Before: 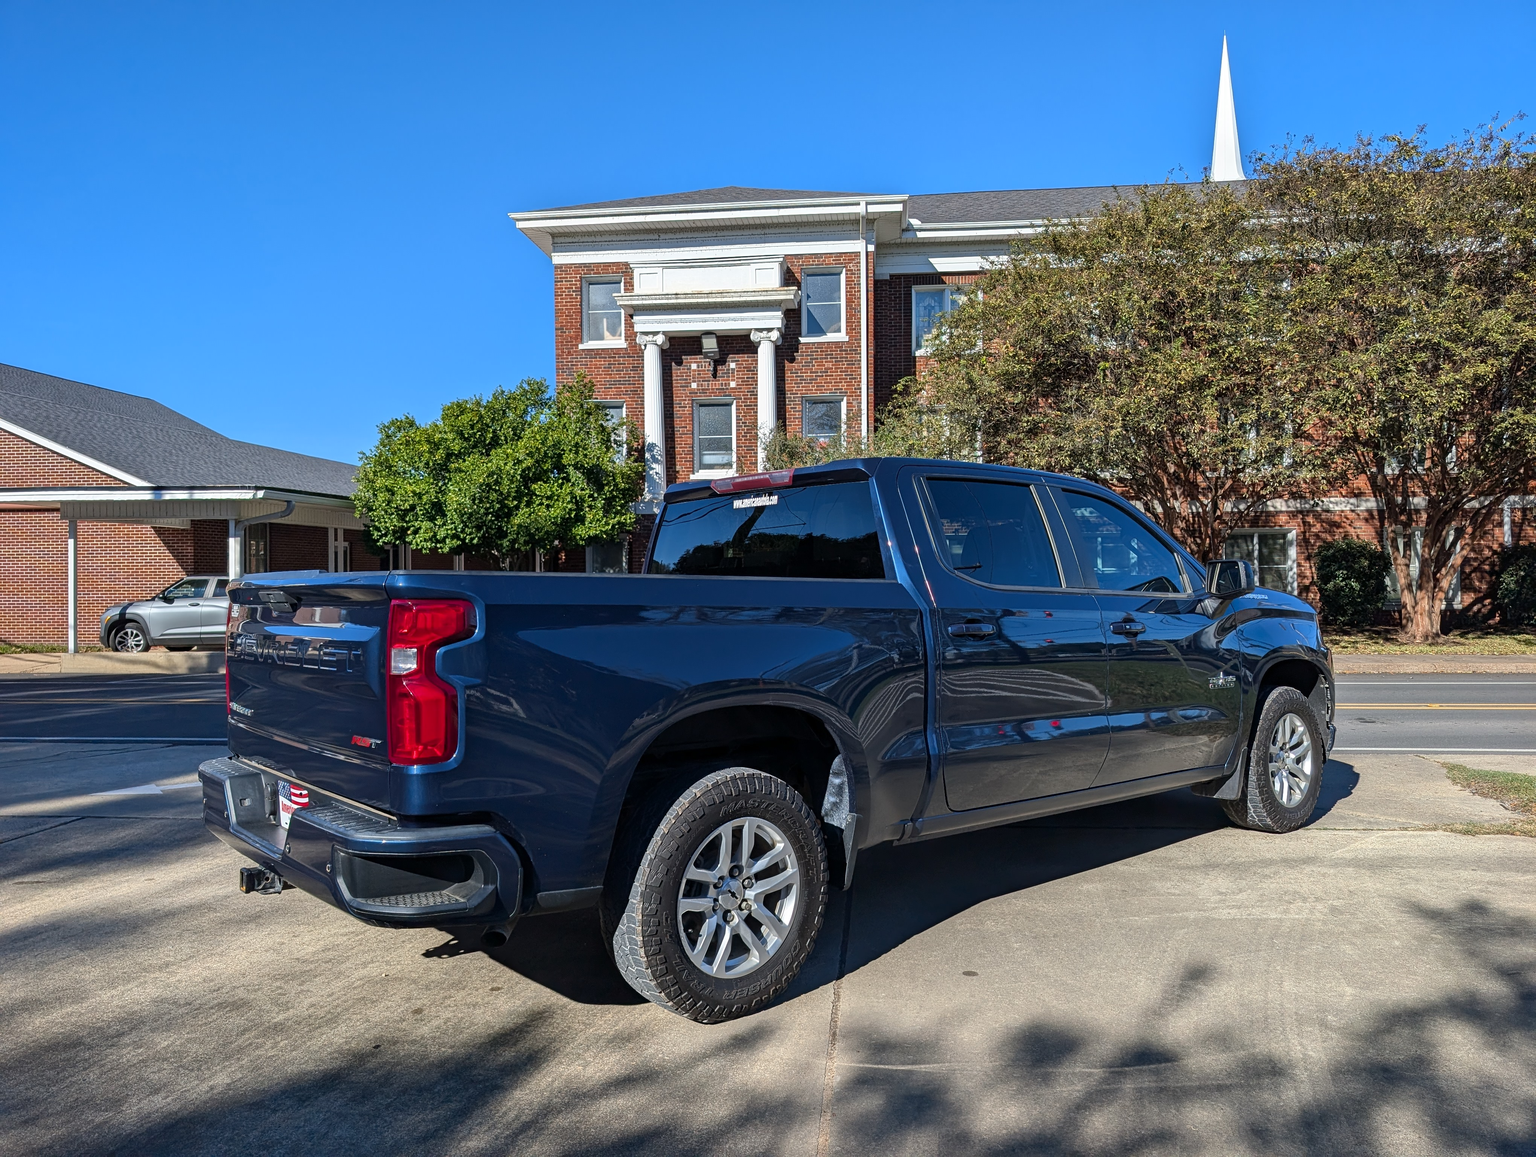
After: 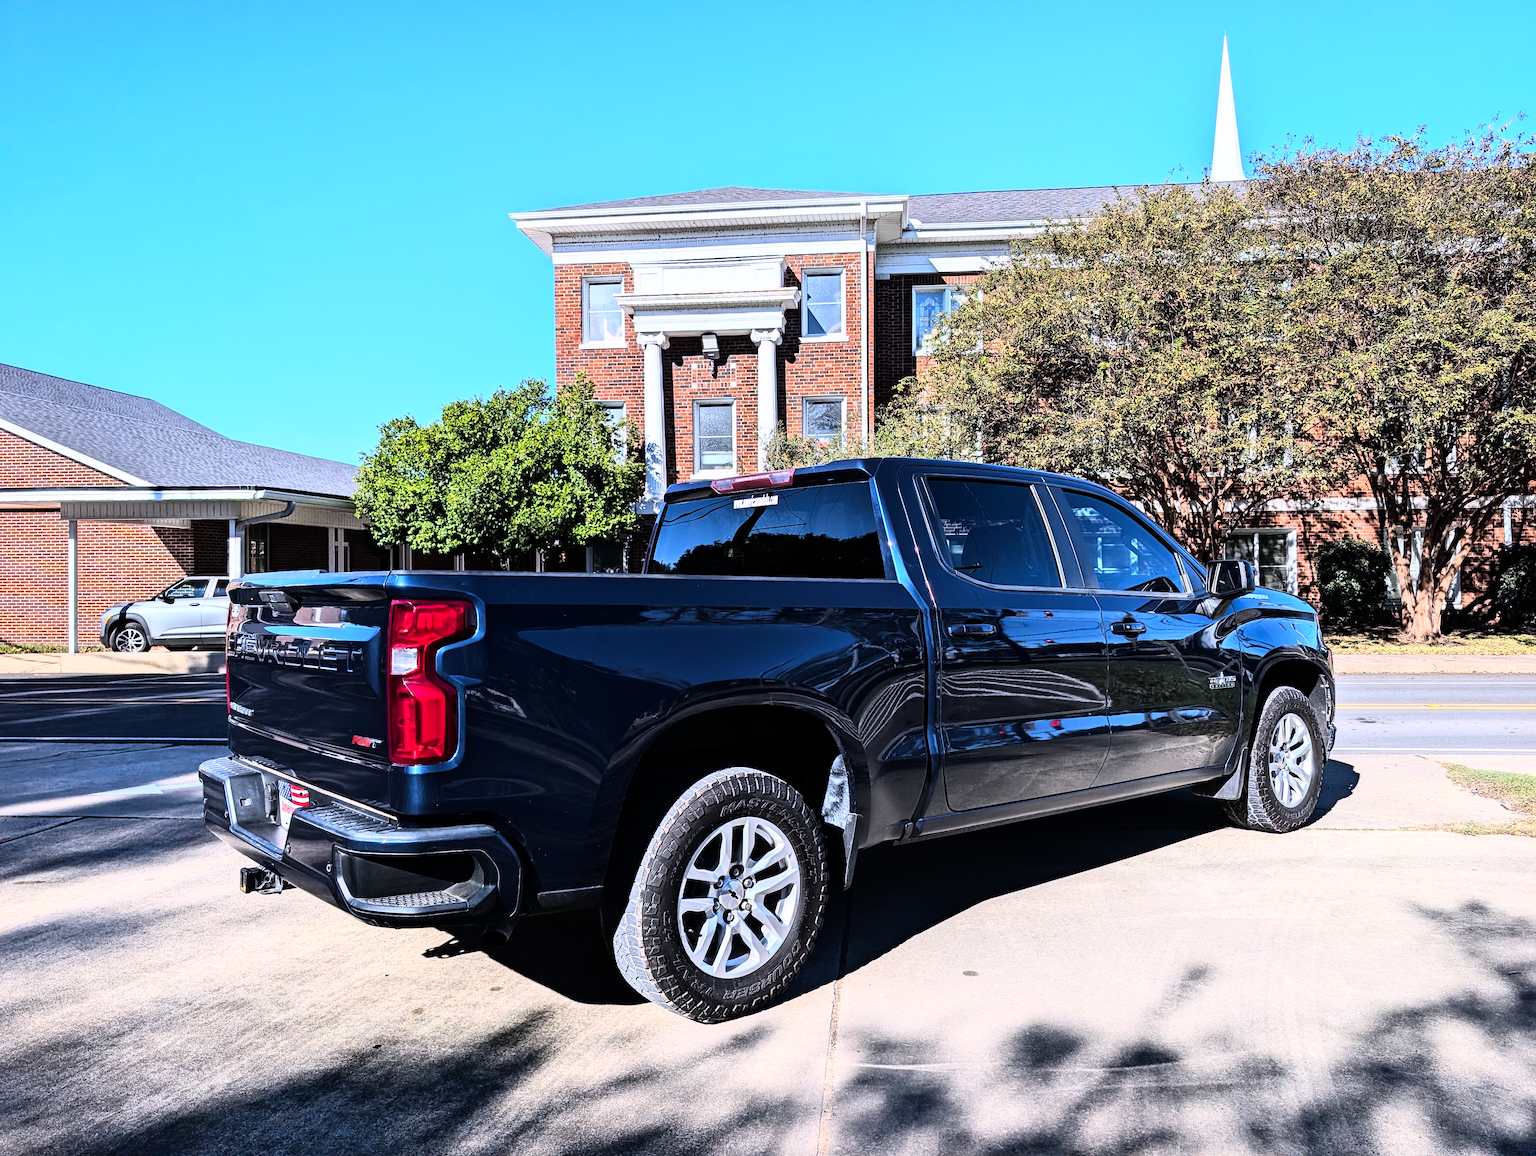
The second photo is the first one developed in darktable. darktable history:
rgb curve: curves: ch0 [(0, 0) (0.21, 0.15) (0.24, 0.21) (0.5, 0.75) (0.75, 0.96) (0.89, 0.99) (1, 1)]; ch1 [(0, 0.02) (0.21, 0.13) (0.25, 0.2) (0.5, 0.67) (0.75, 0.9) (0.89, 0.97) (1, 1)]; ch2 [(0, 0.02) (0.21, 0.13) (0.25, 0.2) (0.5, 0.67) (0.75, 0.9) (0.89, 0.97) (1, 1)], compensate middle gray true
white balance: red 1.004, blue 1.096
